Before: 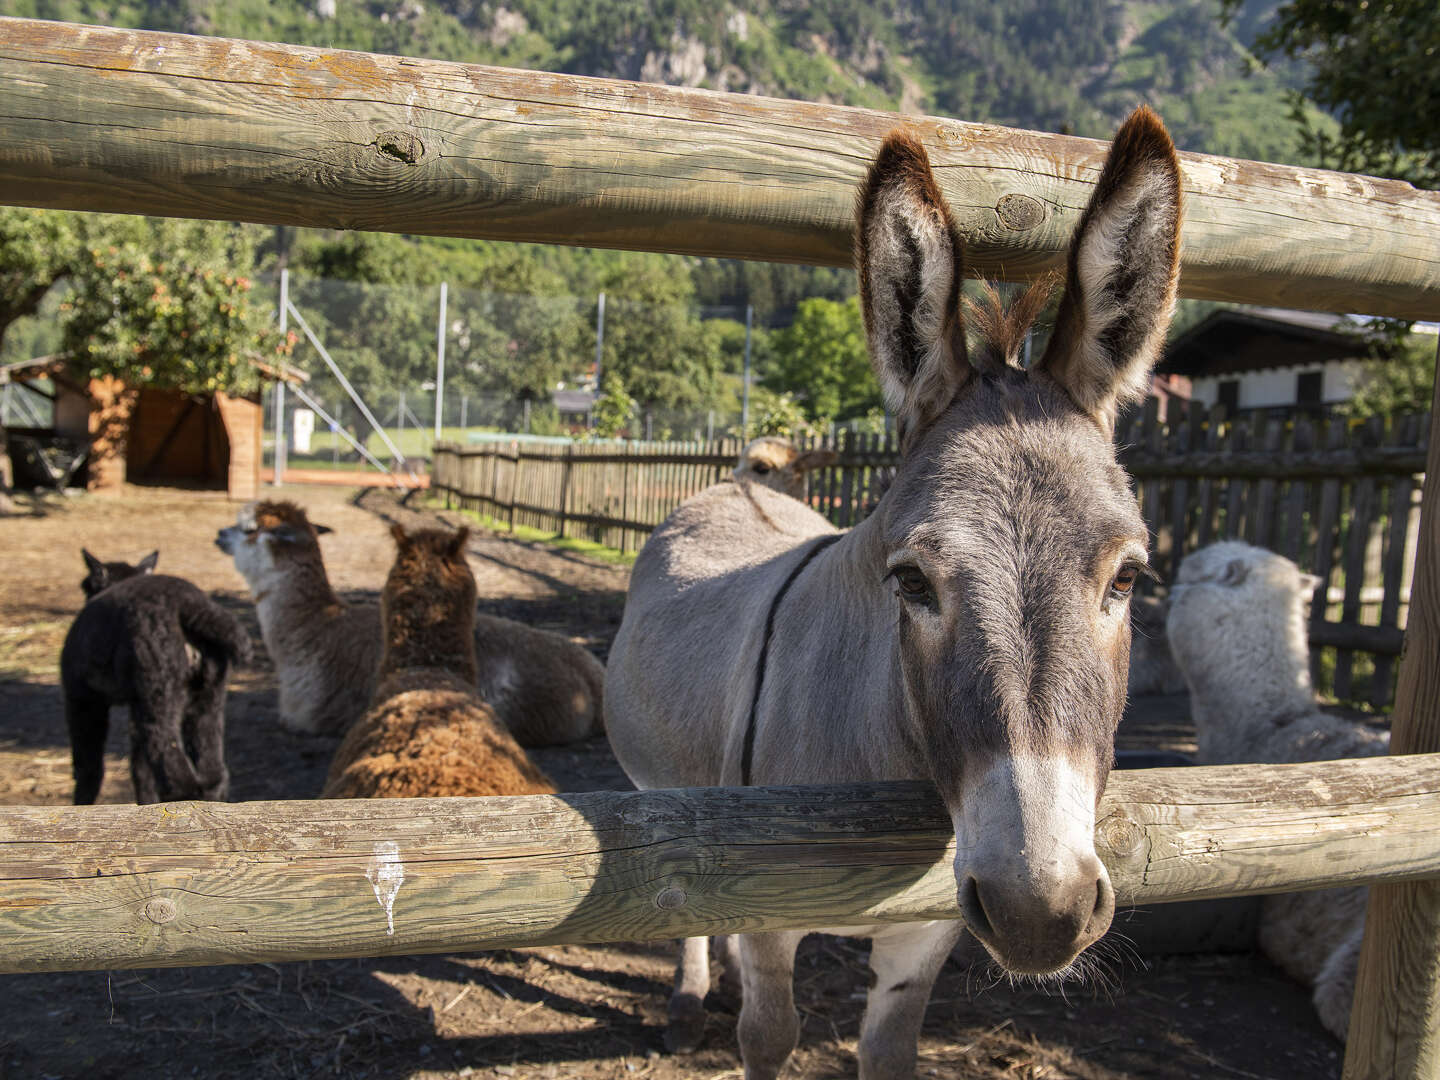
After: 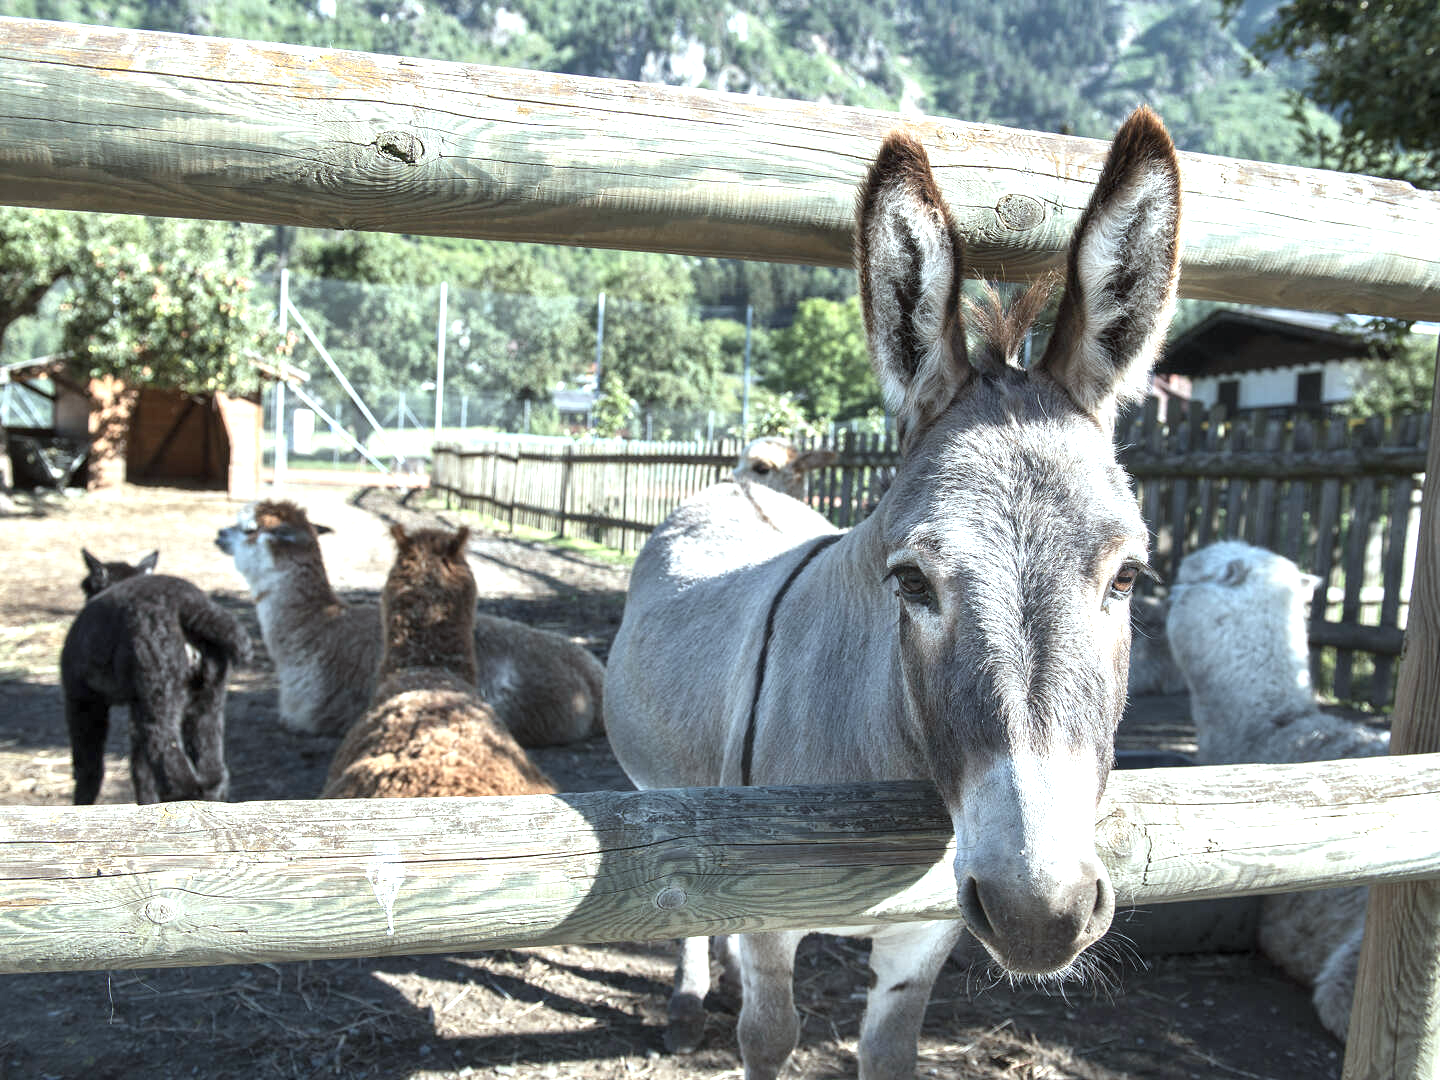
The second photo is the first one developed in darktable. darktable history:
exposure: exposure 1.26 EV, compensate exposure bias true, compensate highlight preservation false
color correction: highlights a* -13.11, highlights b* -17.93, saturation 0.697
